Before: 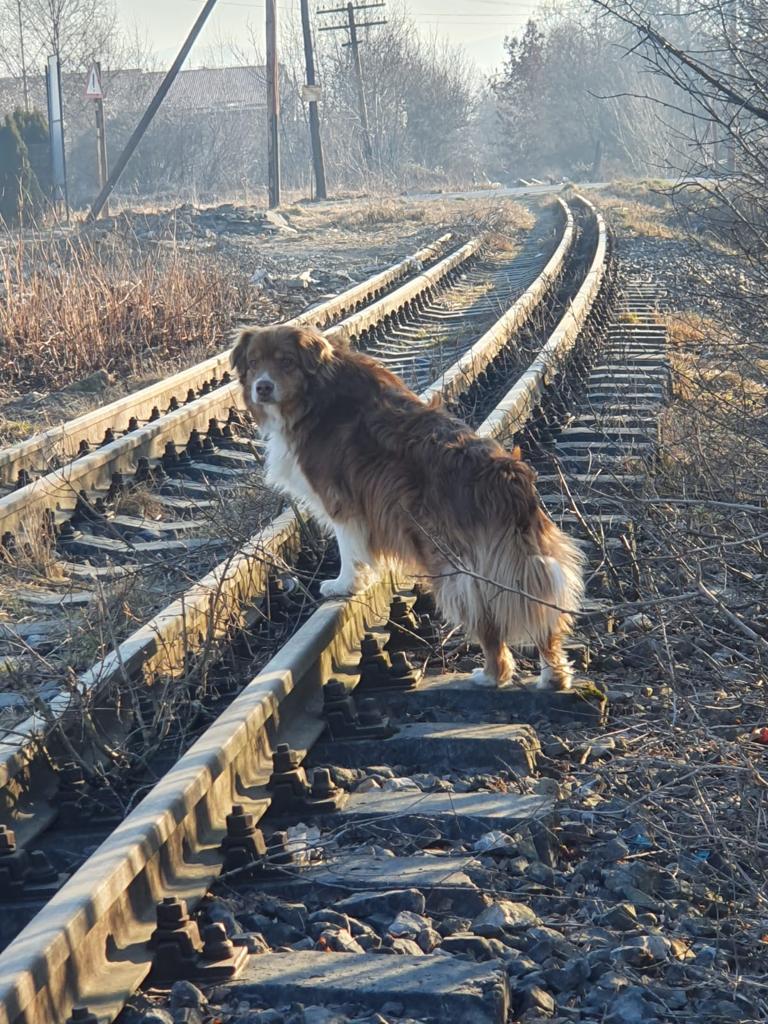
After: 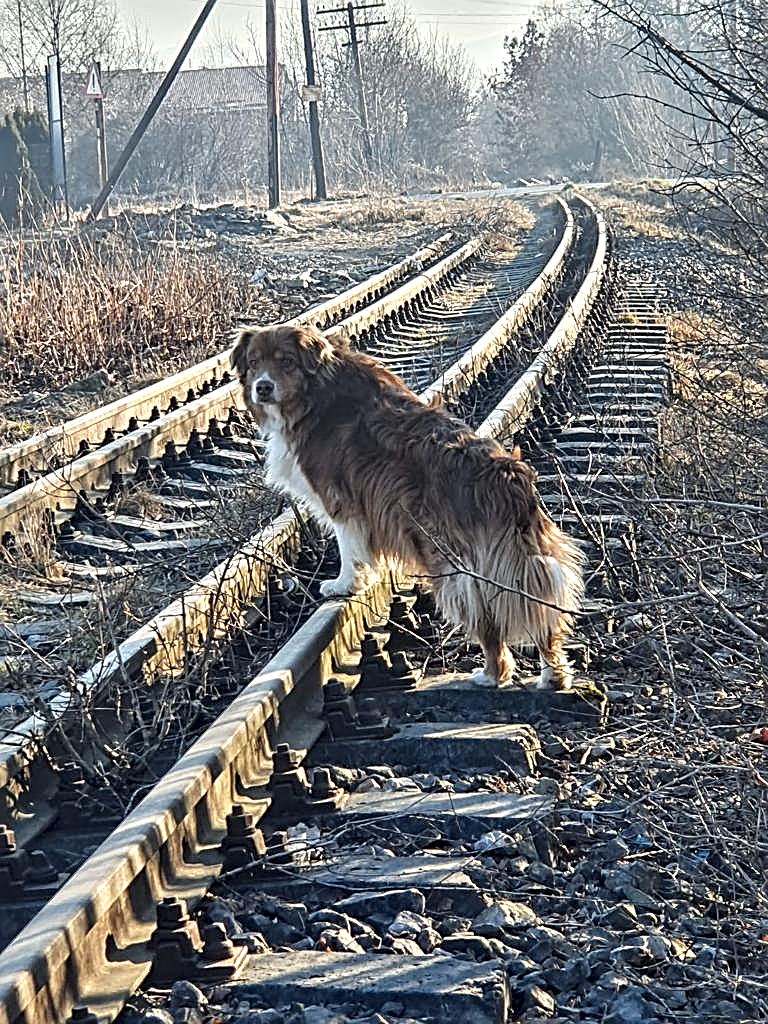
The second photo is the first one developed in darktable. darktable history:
sharpen: on, module defaults
contrast equalizer: y [[0.5, 0.542, 0.583, 0.625, 0.667, 0.708], [0.5 ×6], [0.5 ×6], [0 ×6], [0 ×6]]
